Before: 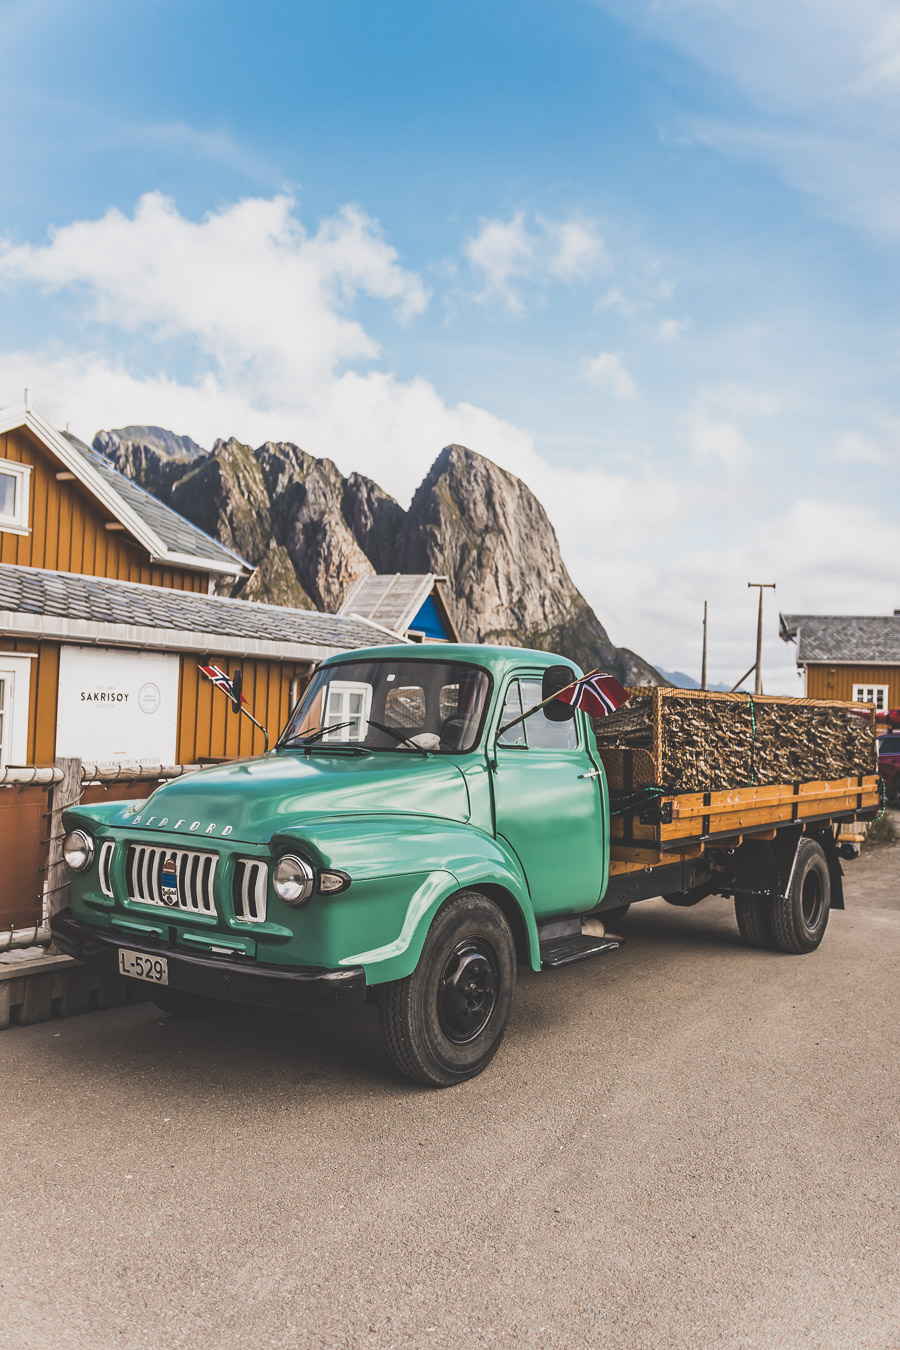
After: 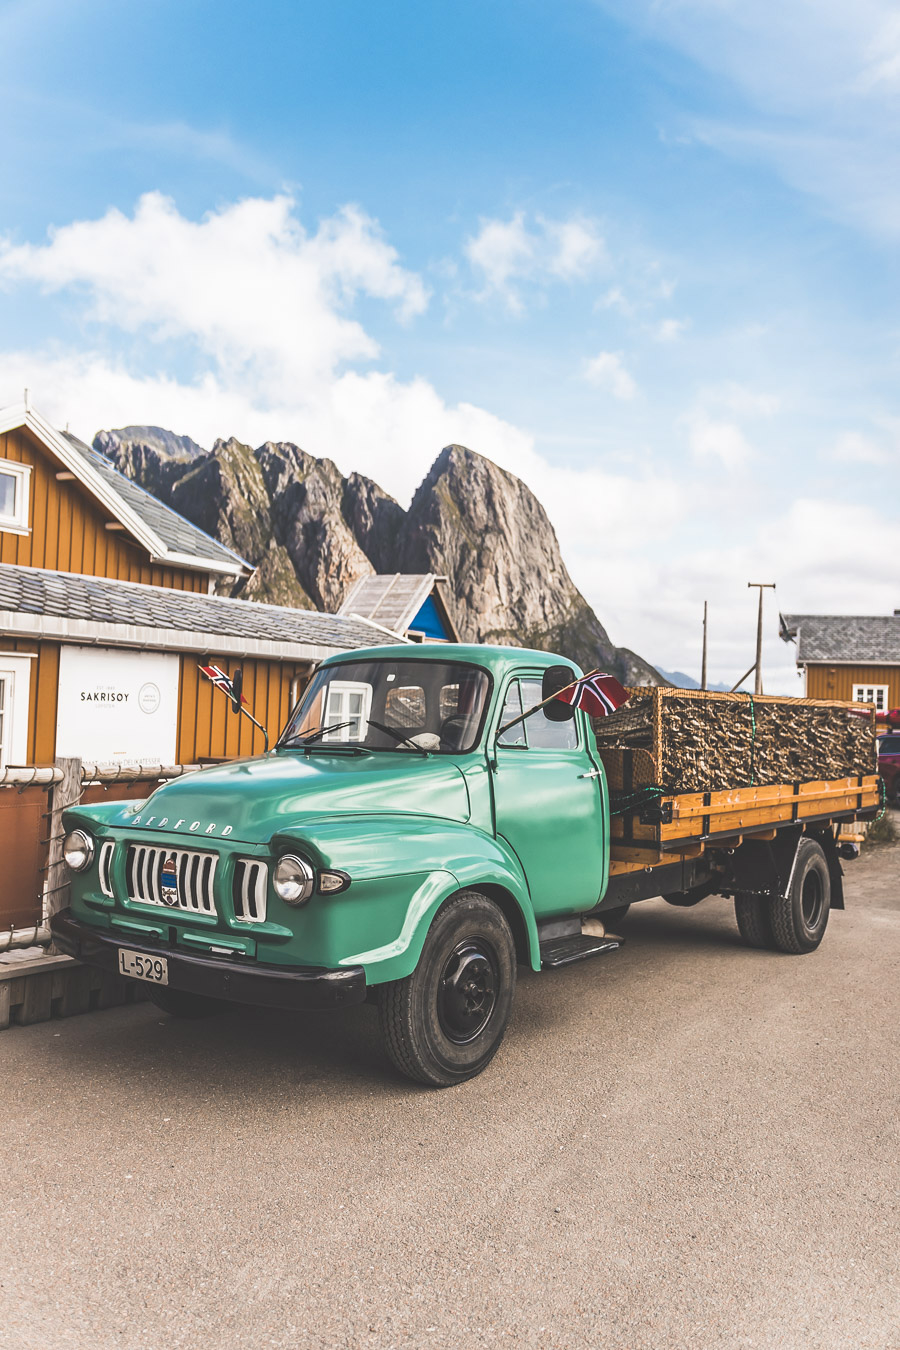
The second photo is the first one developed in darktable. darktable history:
exposure: exposure 0.248 EV, compensate exposure bias true, compensate highlight preservation false
